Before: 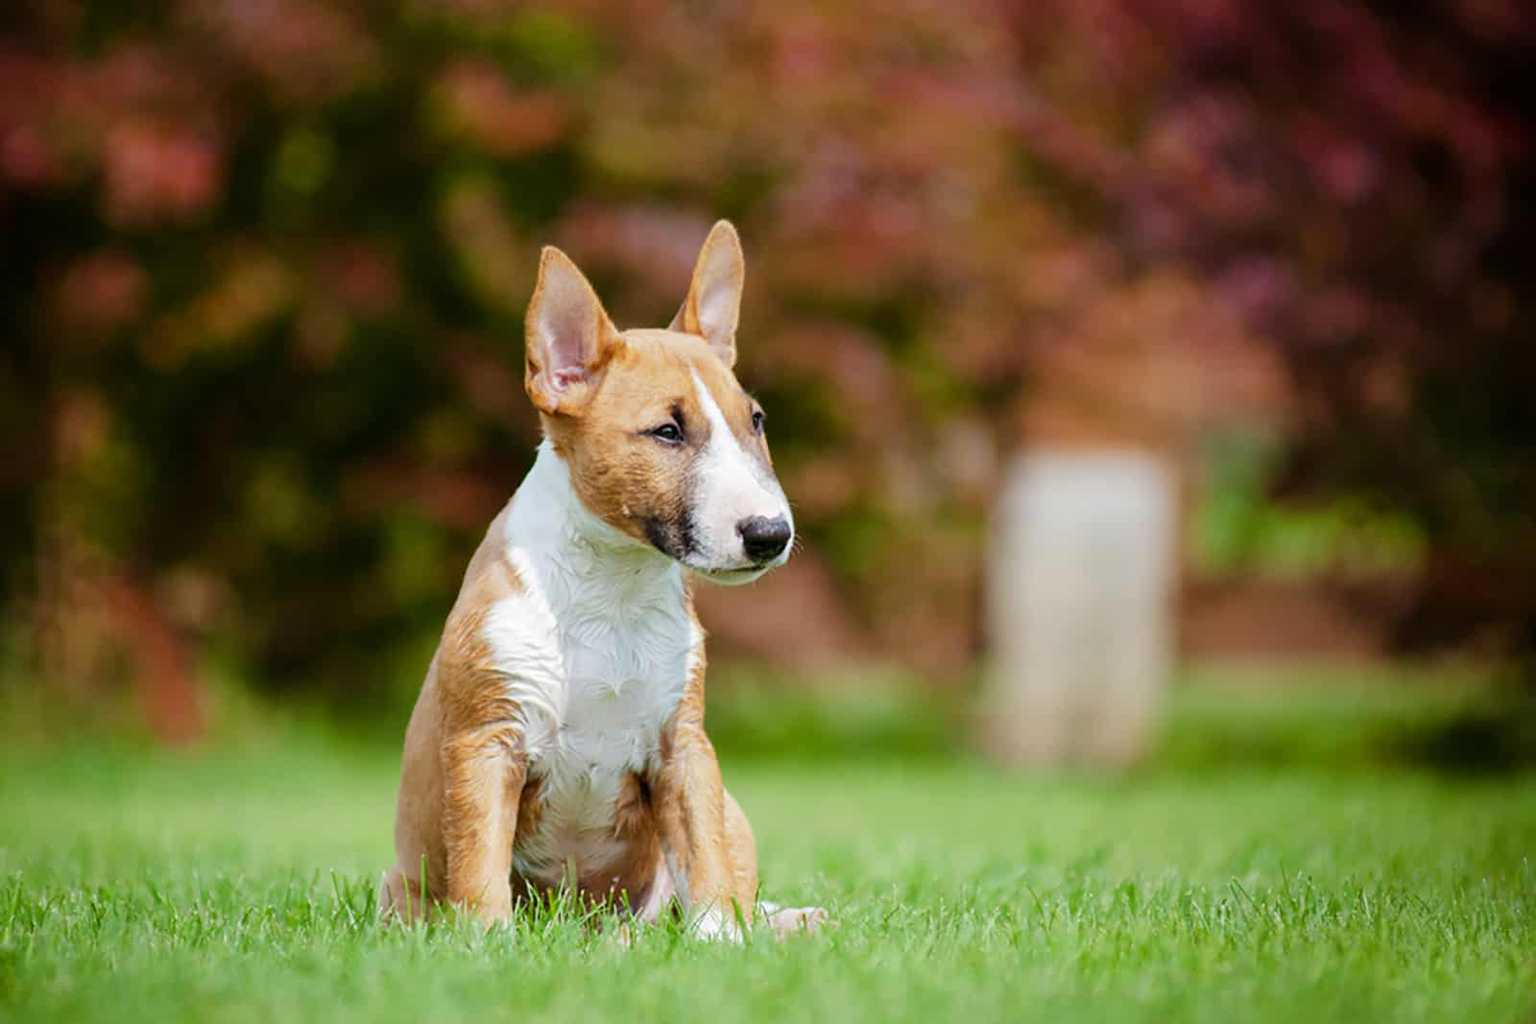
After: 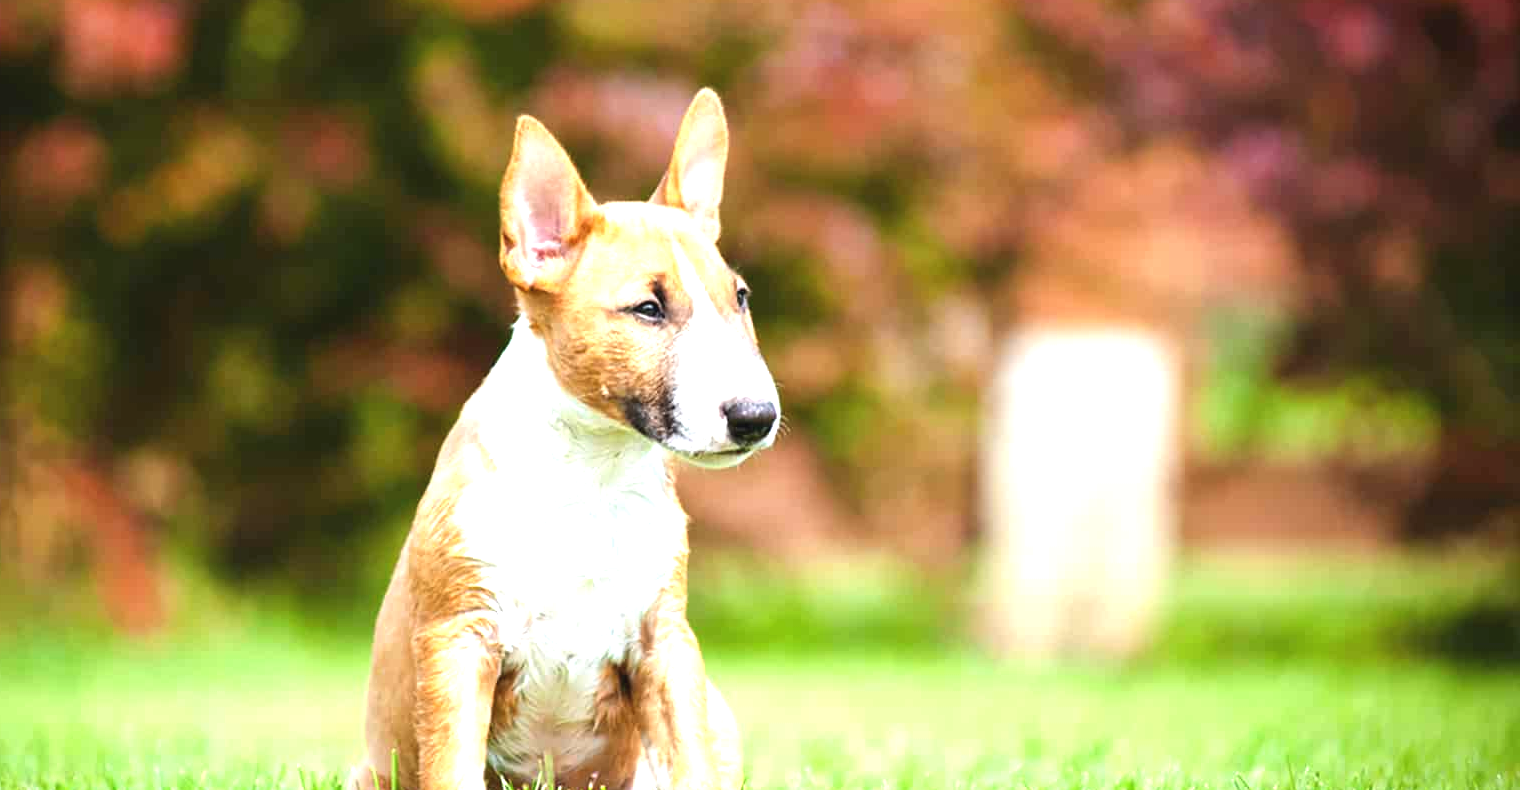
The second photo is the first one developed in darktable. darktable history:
crop and rotate: left 2.991%, top 13.302%, right 1.981%, bottom 12.636%
exposure: black level correction -0.002, exposure 1.35 EV, compensate highlight preservation false
